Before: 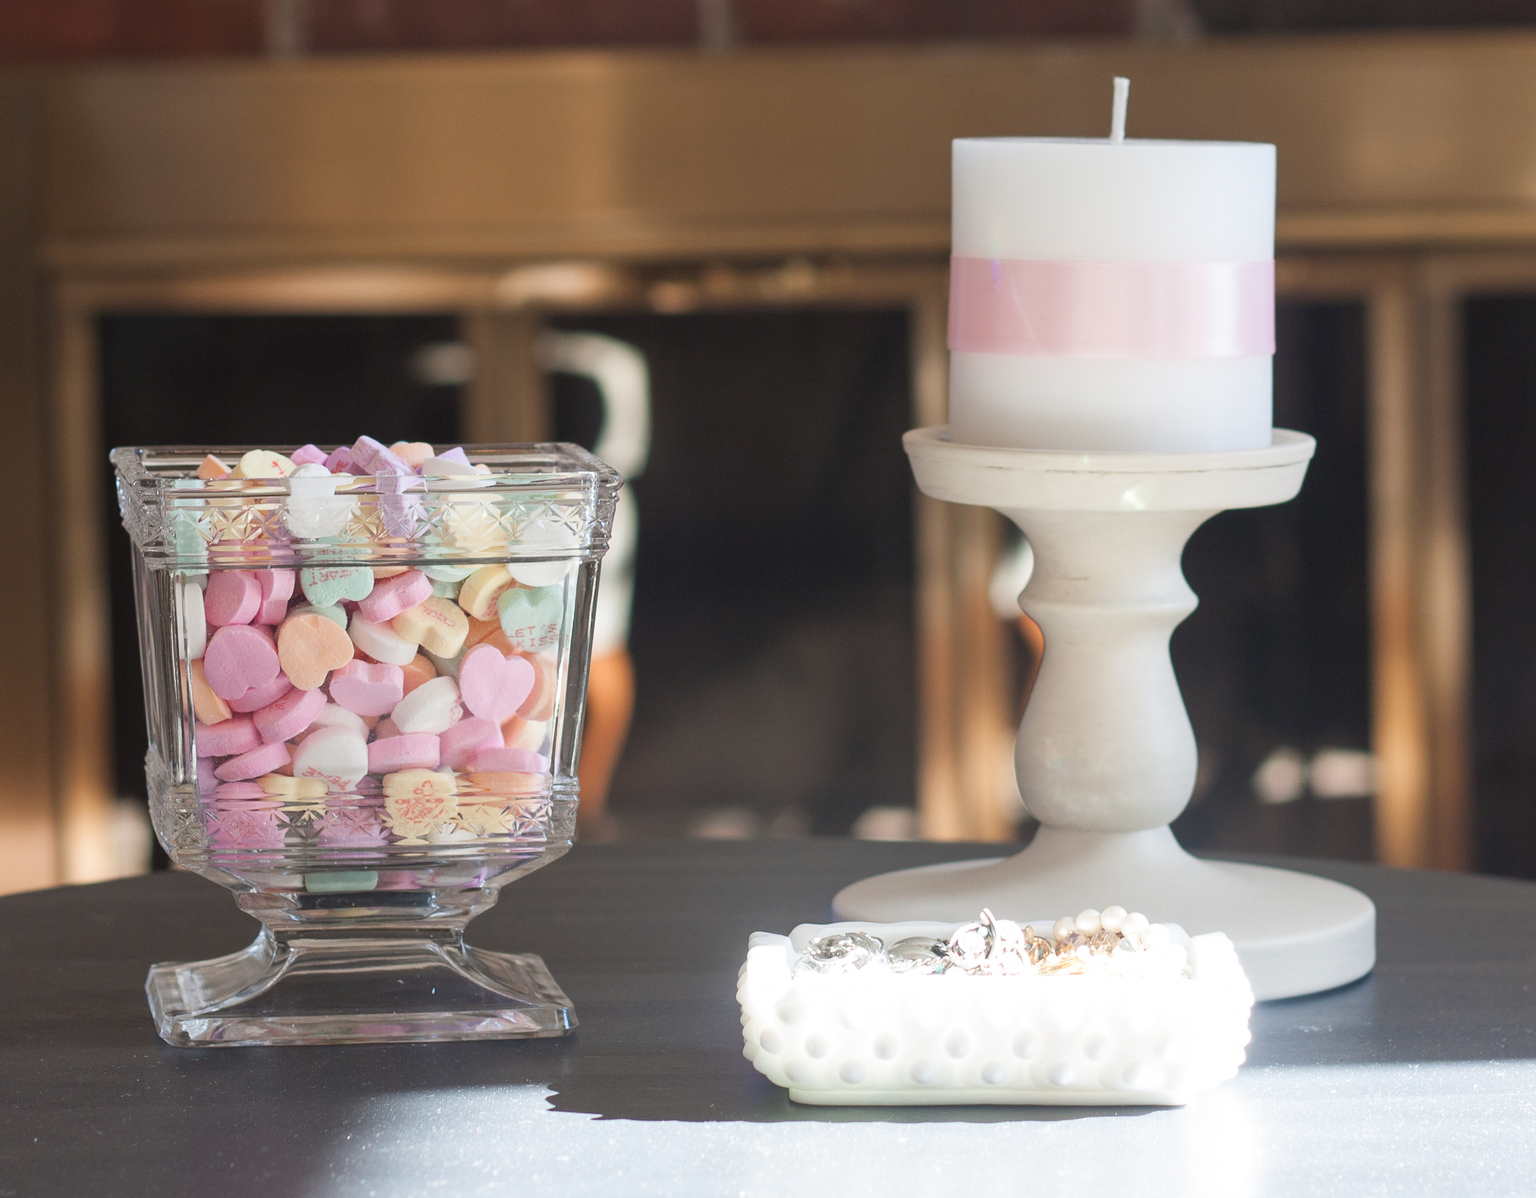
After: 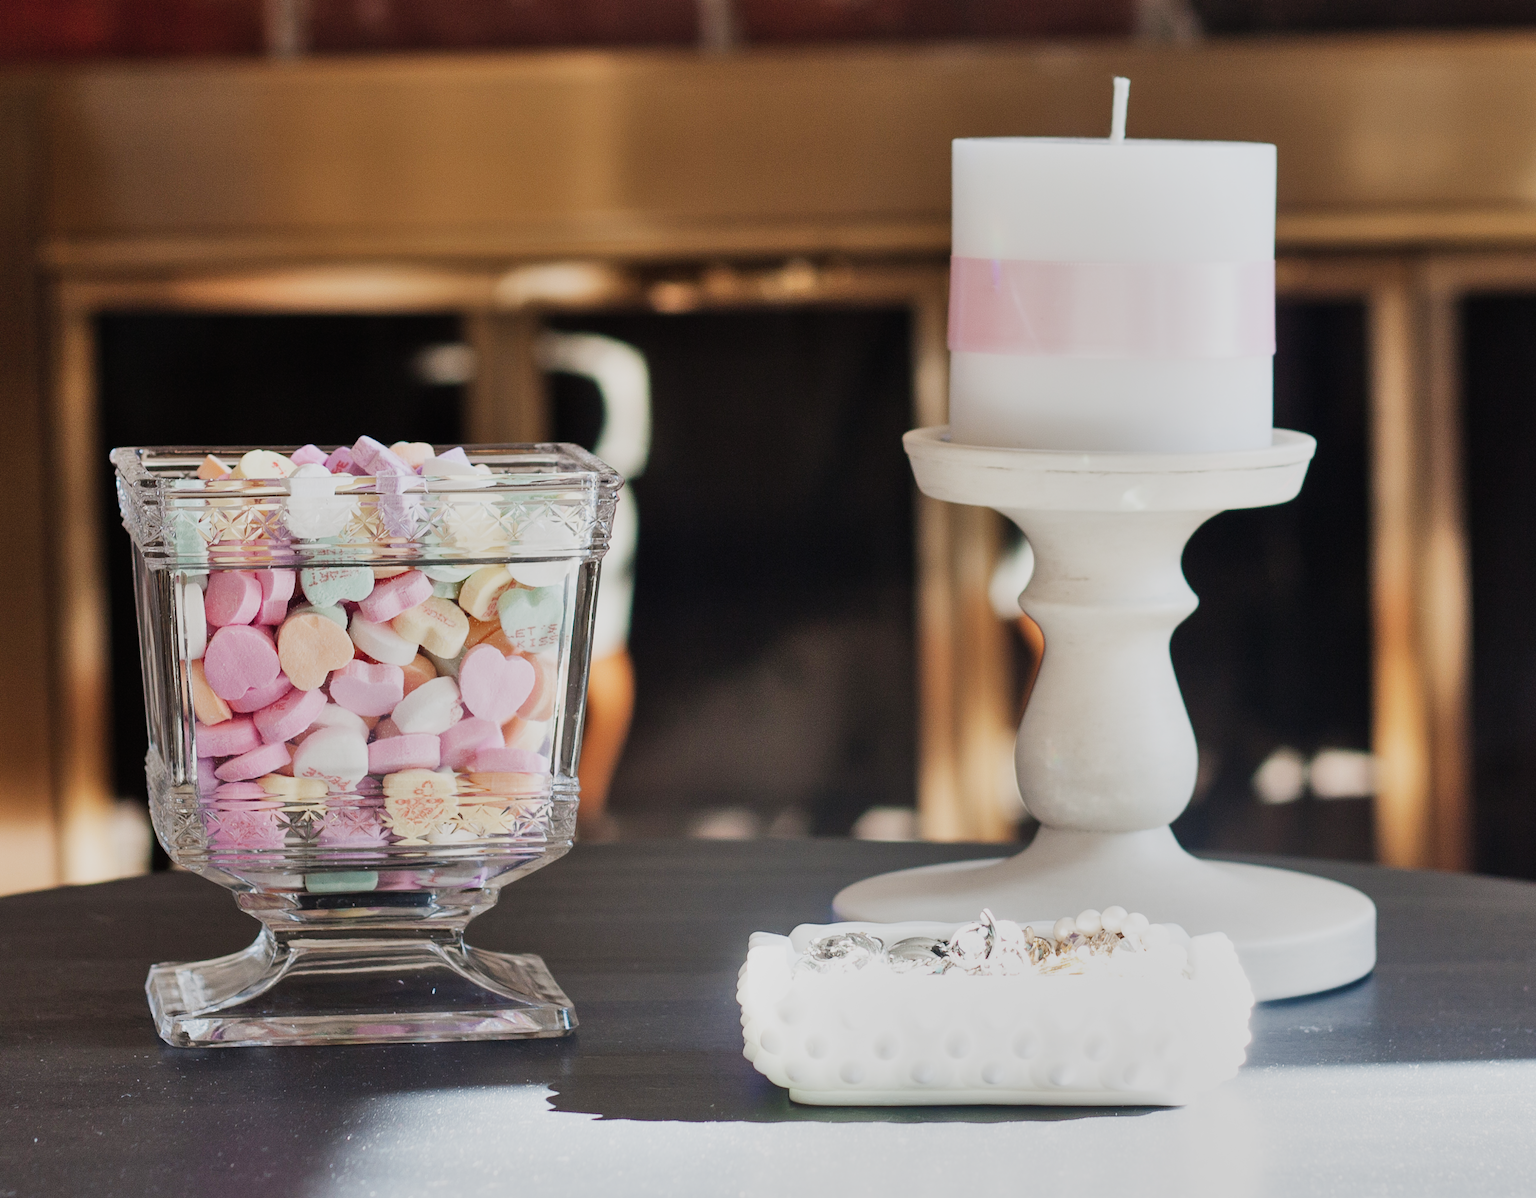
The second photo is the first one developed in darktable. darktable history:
shadows and highlights: low approximation 0.01, soften with gaussian
sigmoid: contrast 1.7, skew -0.2, preserve hue 0%, red attenuation 0.1, red rotation 0.035, green attenuation 0.1, green rotation -0.017, blue attenuation 0.15, blue rotation -0.052, base primaries Rec2020
